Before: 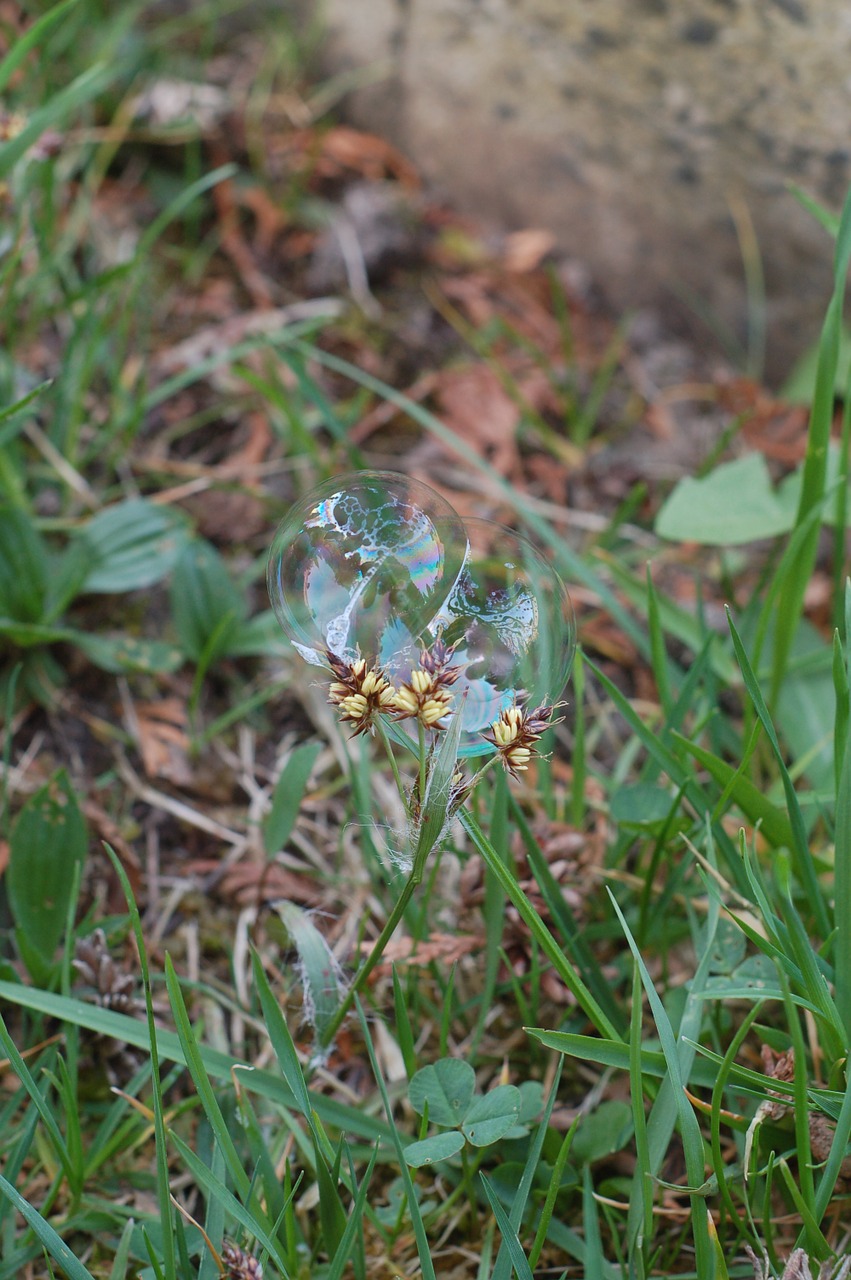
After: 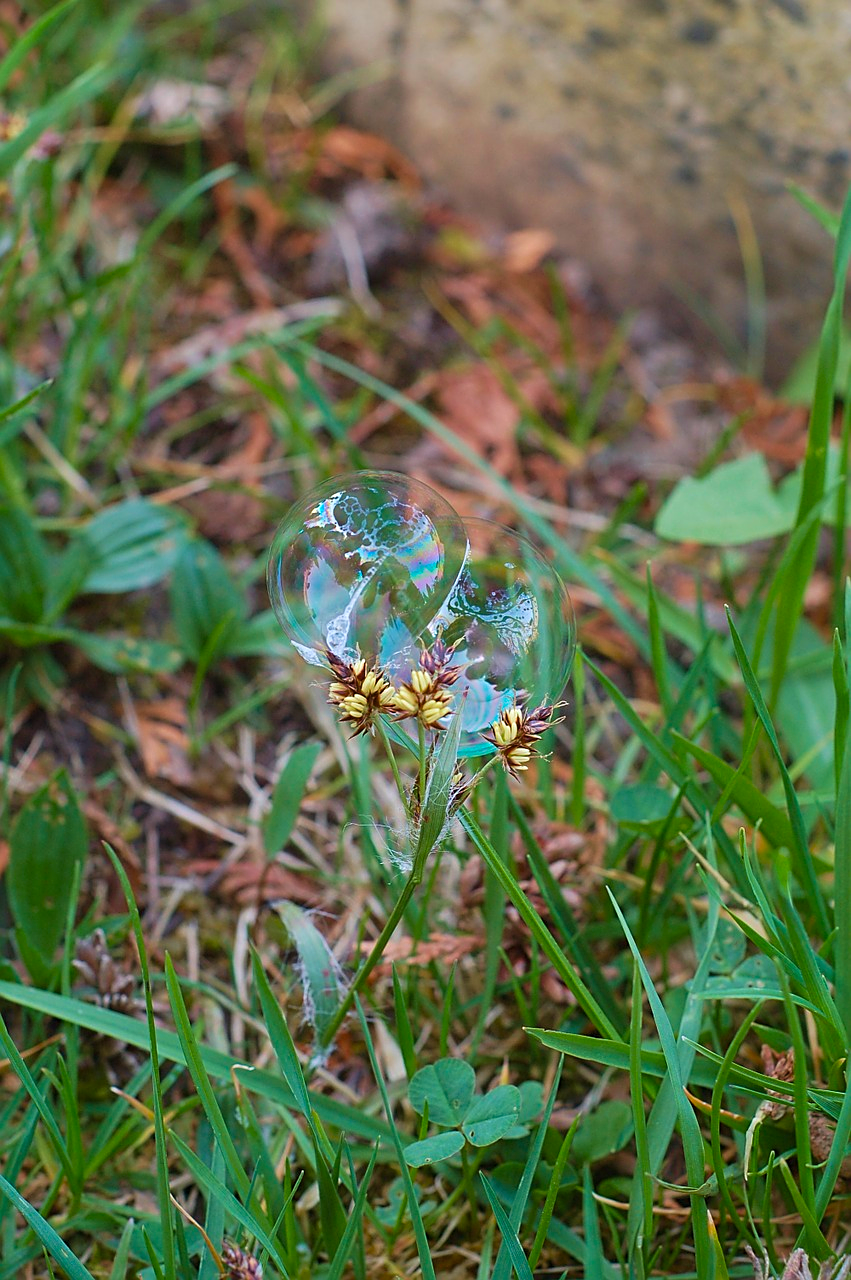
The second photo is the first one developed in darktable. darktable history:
color balance rgb: perceptual saturation grading › global saturation 29.642%
velvia: strength 30.23%
sharpen: on, module defaults
